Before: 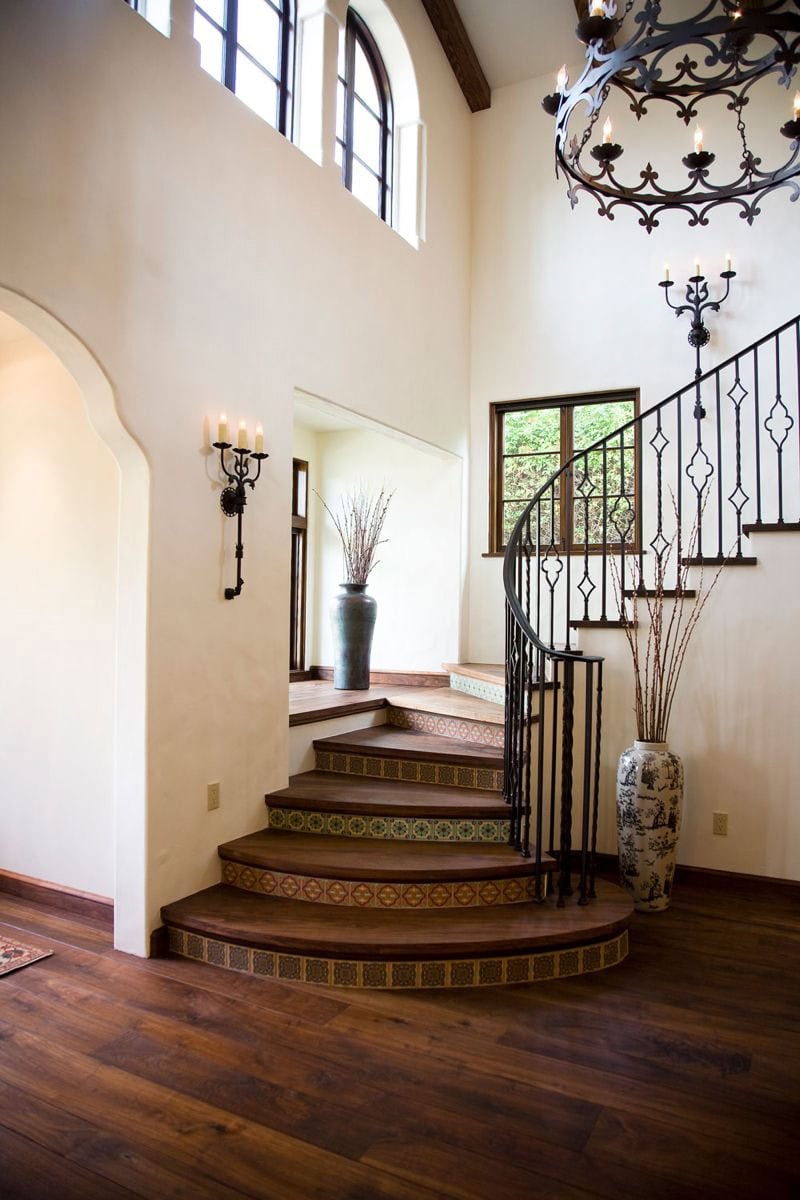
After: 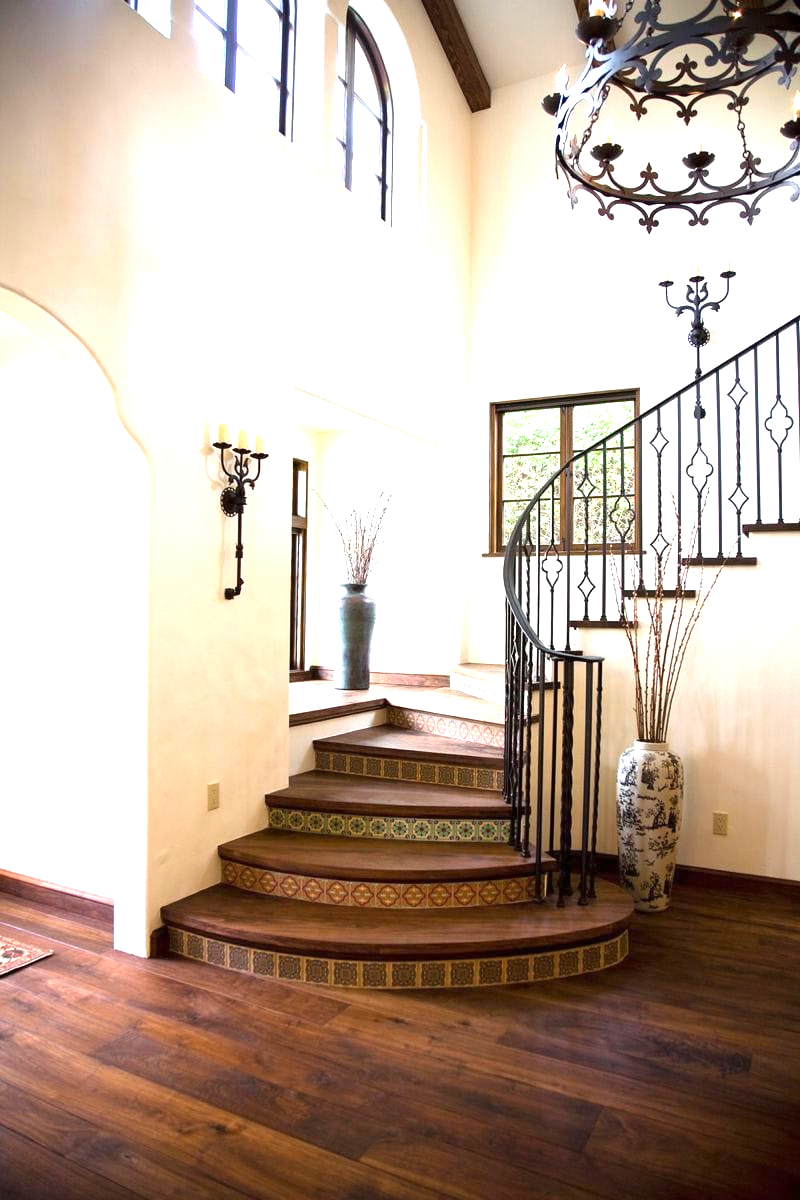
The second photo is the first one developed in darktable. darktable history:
exposure: exposure 1.149 EV, compensate highlight preservation false
